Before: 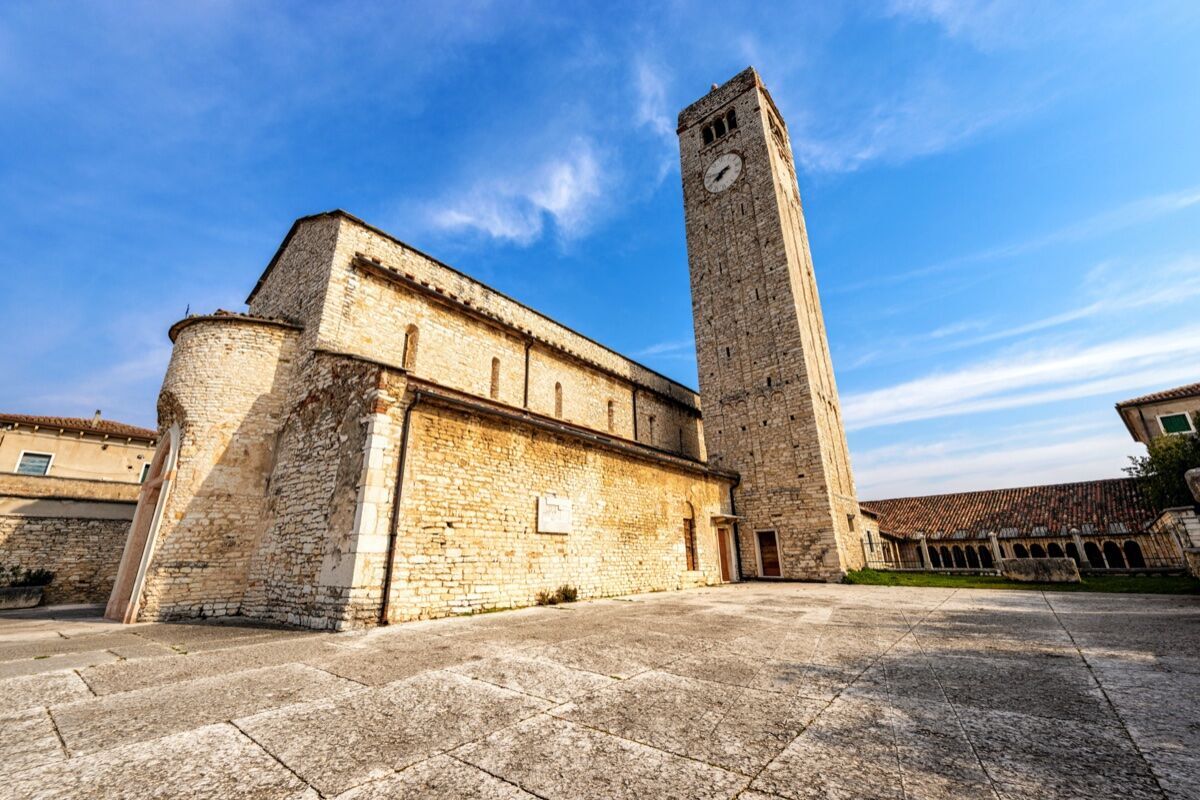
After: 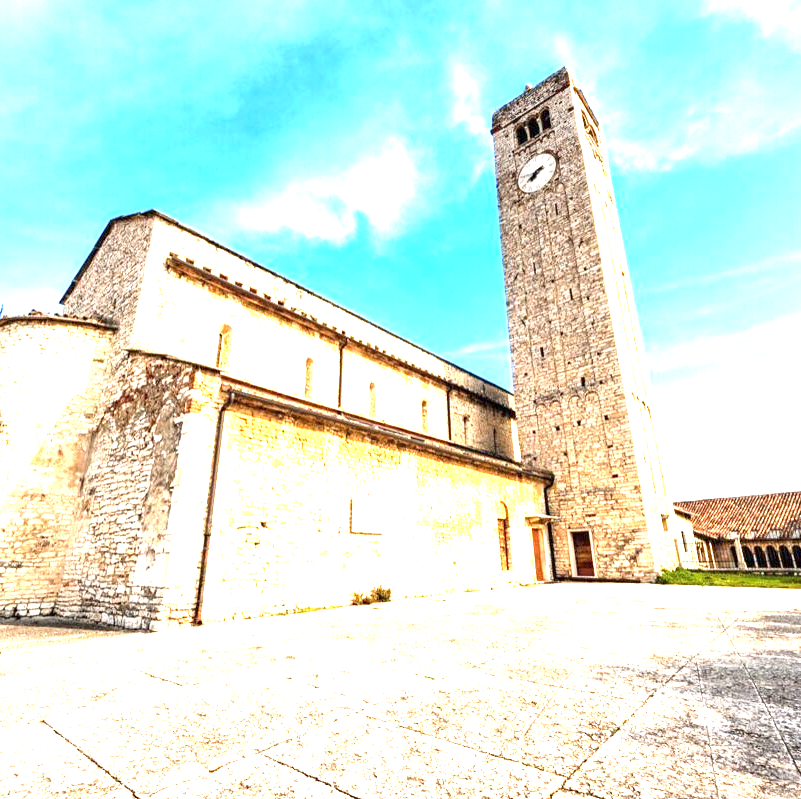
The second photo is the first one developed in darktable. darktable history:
exposure: exposure 2.193 EV, compensate highlight preservation false
crop and rotate: left 15.516%, right 17.726%
